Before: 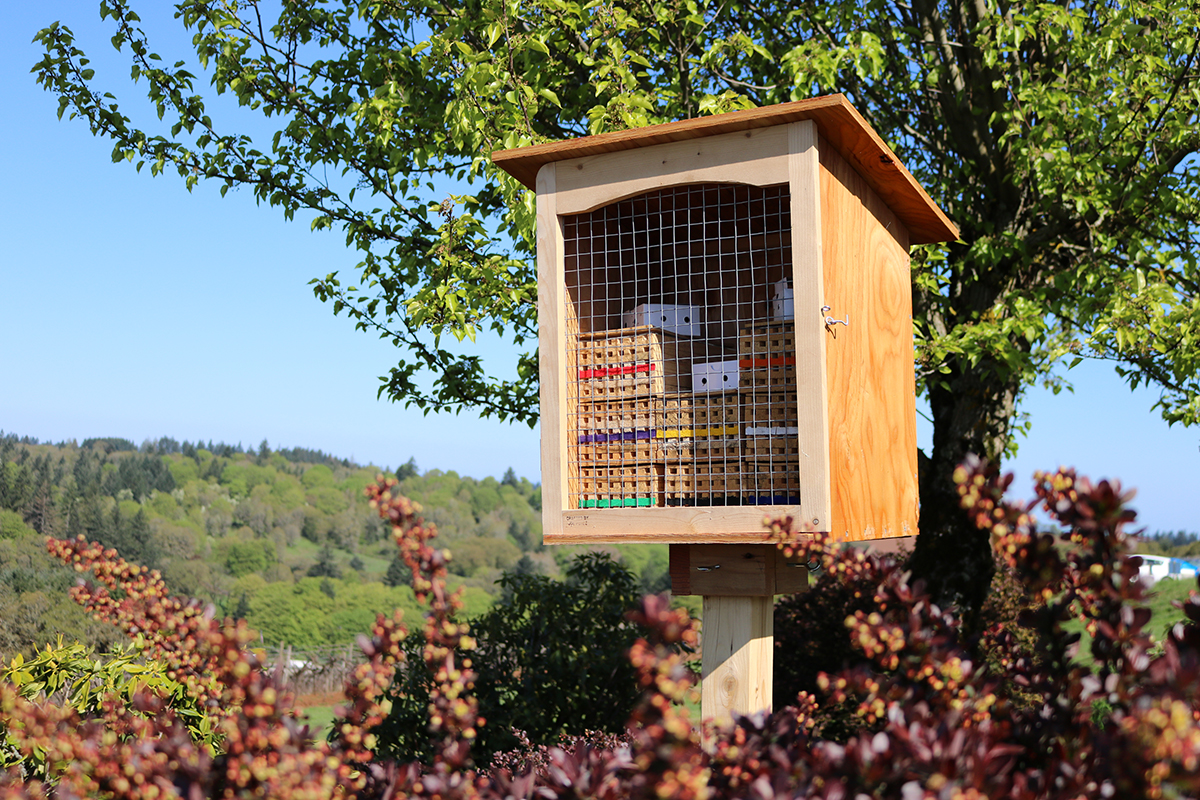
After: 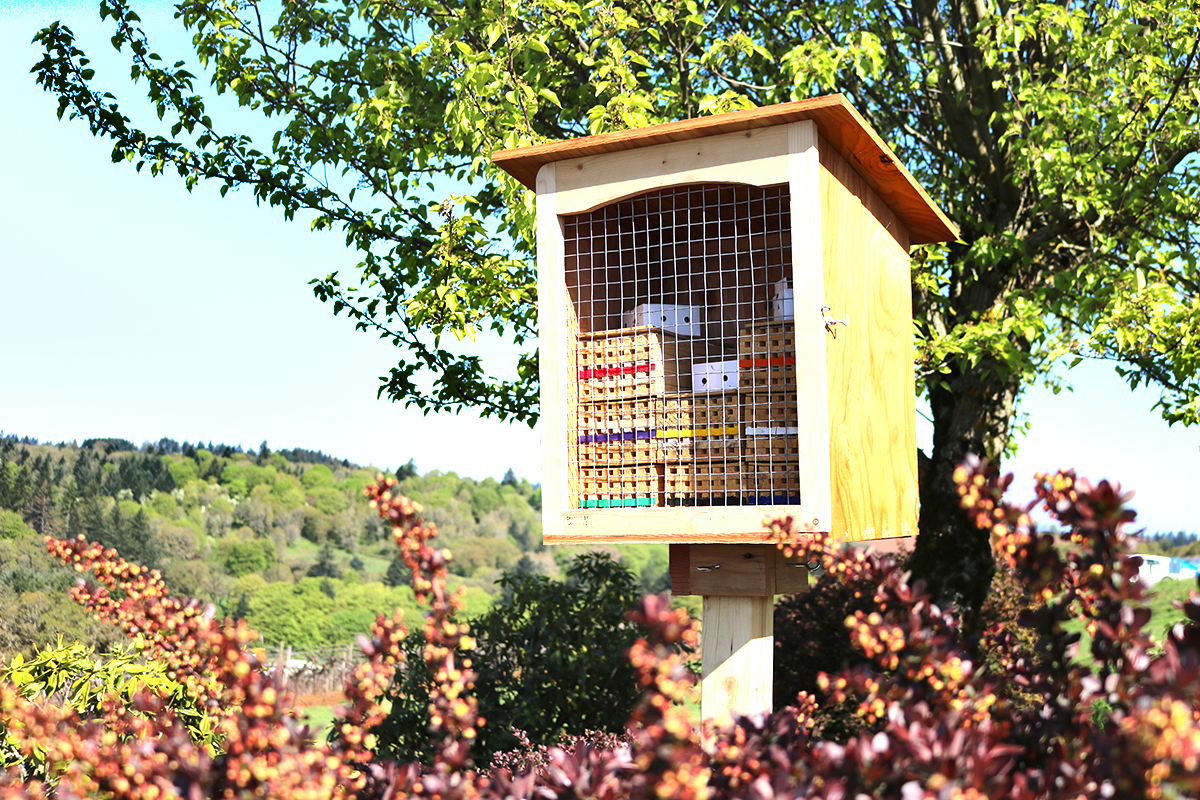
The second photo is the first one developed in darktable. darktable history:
shadows and highlights: low approximation 0.01, soften with gaussian
exposure: black level correction 0, exposure 1.126 EV, compensate highlight preservation false
